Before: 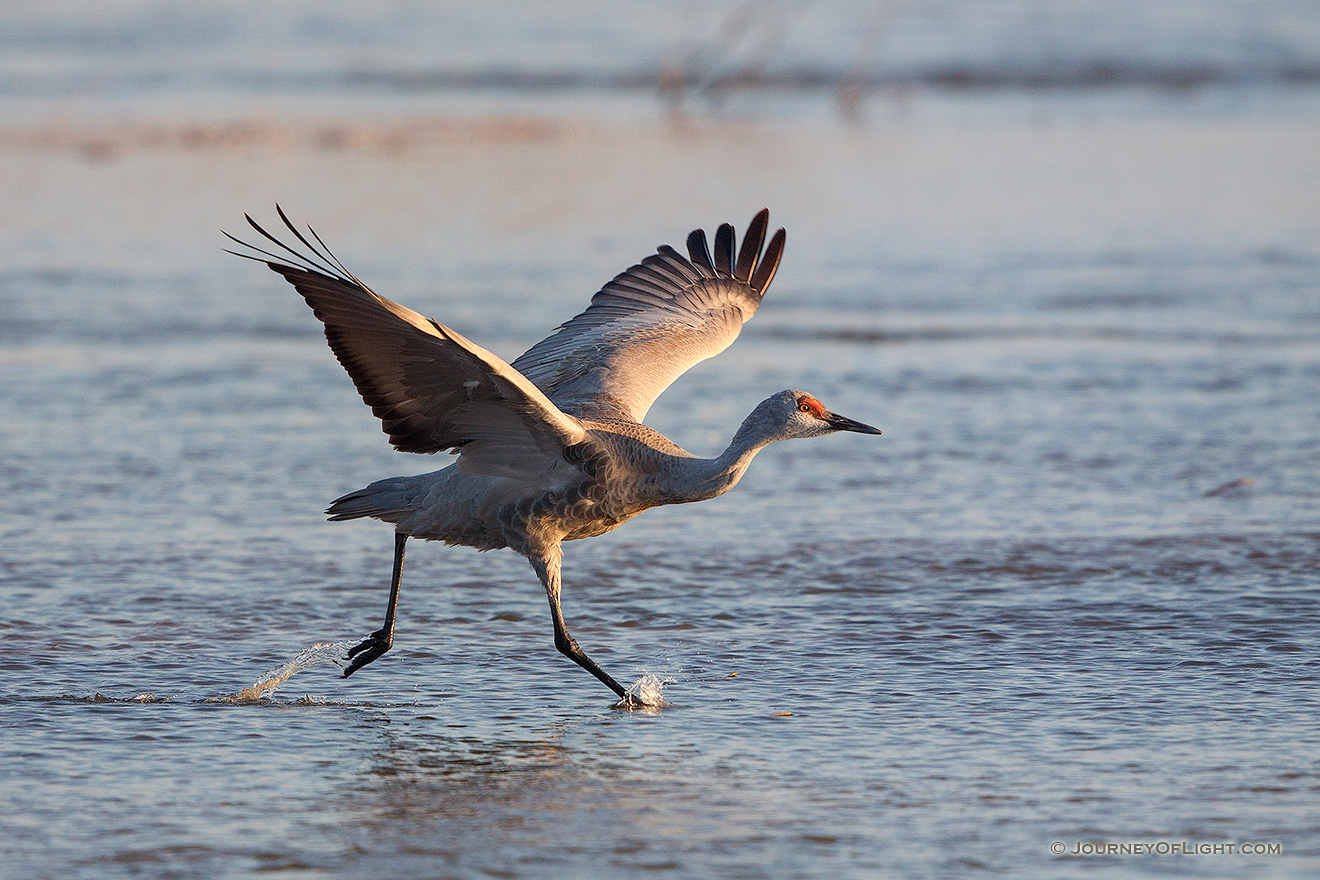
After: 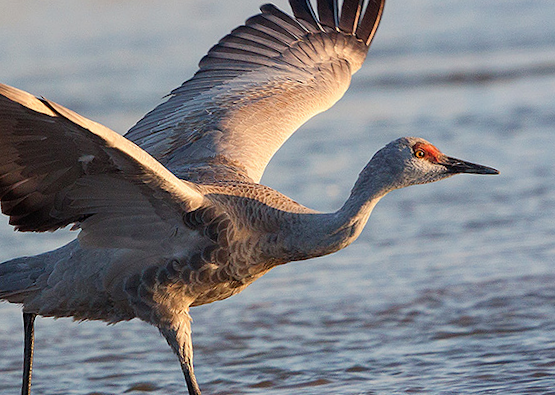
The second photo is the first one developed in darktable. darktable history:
rotate and perspective: rotation -4.86°, automatic cropping off
crop: left 30%, top 30%, right 30%, bottom 30%
exposure: compensate highlight preservation false
